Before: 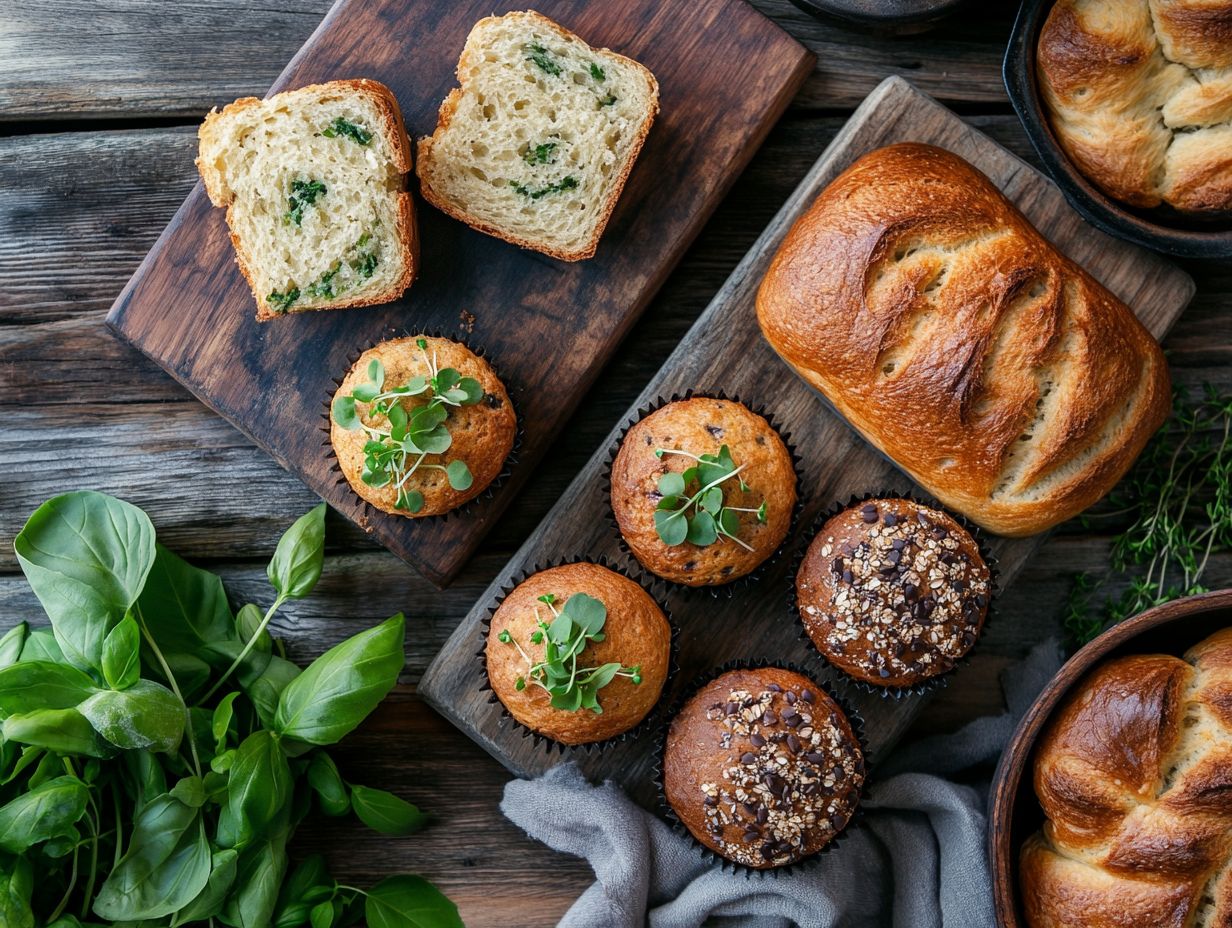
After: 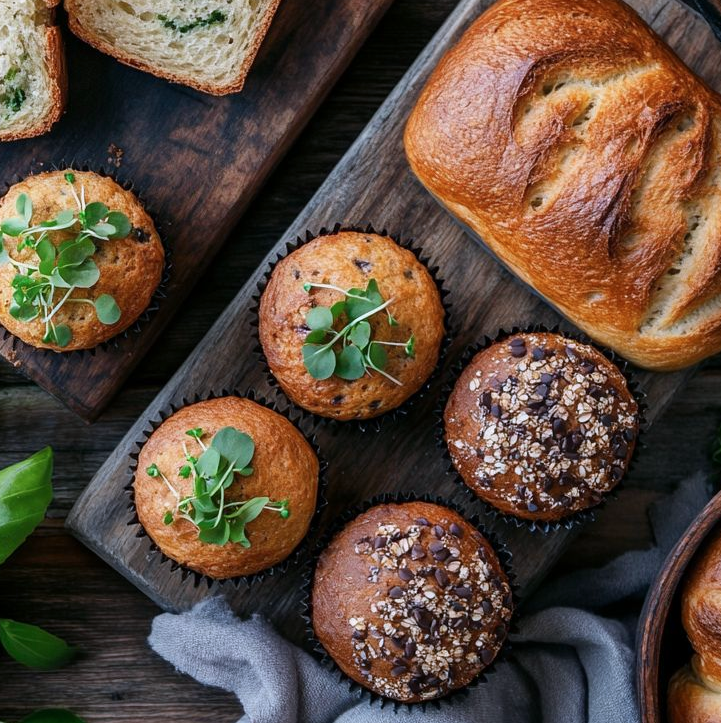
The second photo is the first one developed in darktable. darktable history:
exposure: exposure -0.052 EV, compensate highlight preservation false
crop and rotate: left 28.64%, top 17.942%, right 12.757%, bottom 4.073%
color calibration: illuminant as shot in camera, x 0.358, y 0.373, temperature 4628.91 K
